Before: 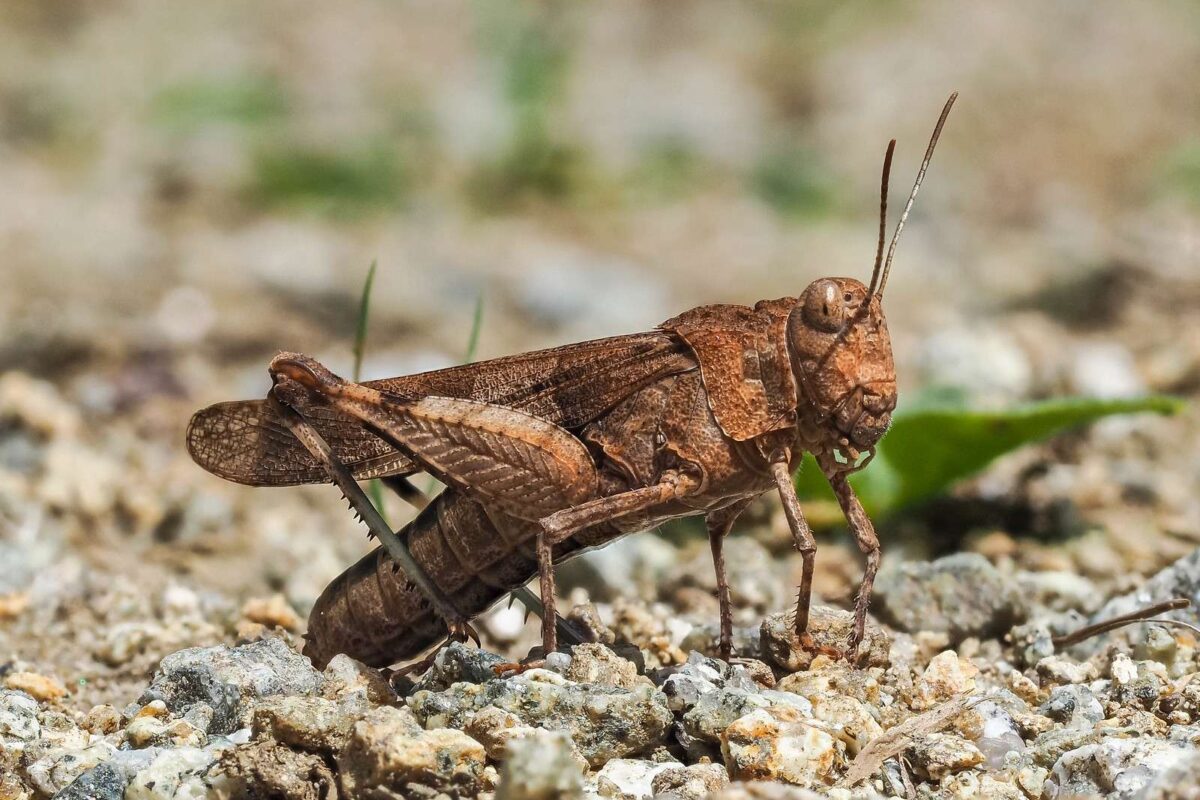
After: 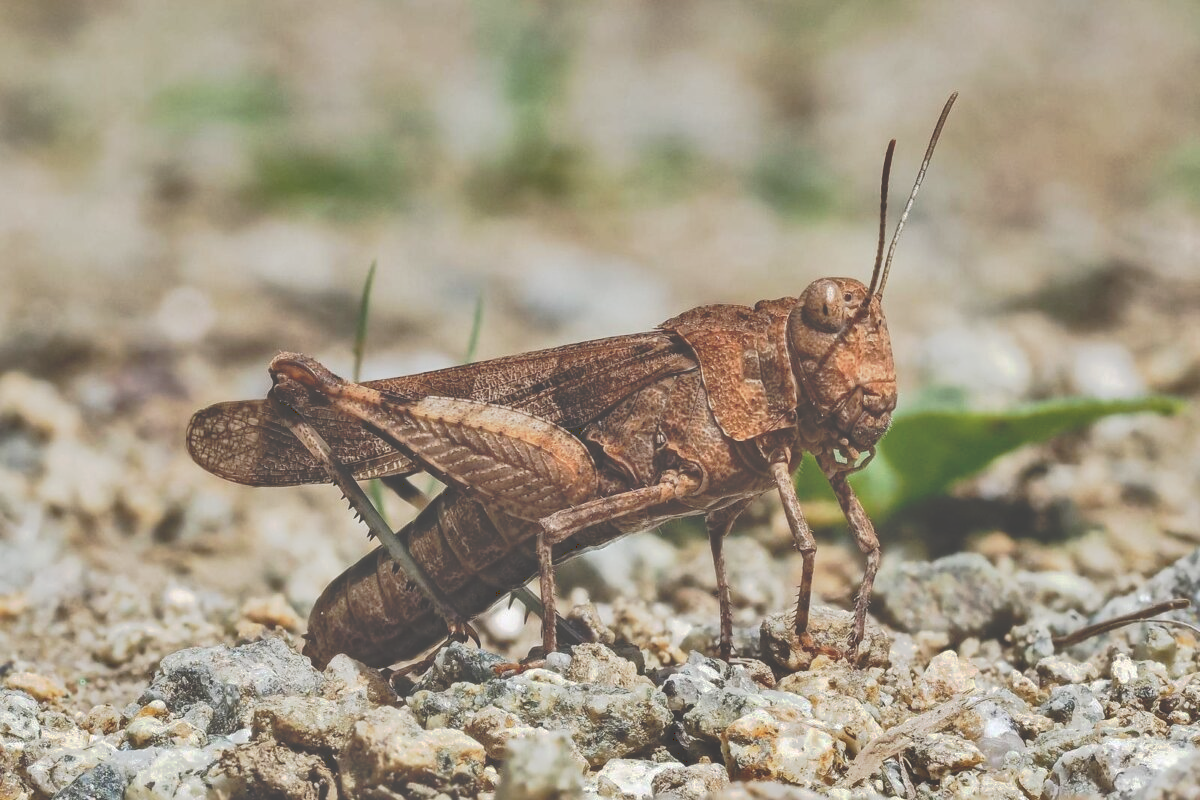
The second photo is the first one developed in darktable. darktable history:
shadows and highlights: soften with gaussian
tone curve: curves: ch0 [(0, 0) (0.003, 0.278) (0.011, 0.282) (0.025, 0.282) (0.044, 0.29) (0.069, 0.295) (0.1, 0.306) (0.136, 0.316) (0.177, 0.33) (0.224, 0.358) (0.277, 0.403) (0.335, 0.451) (0.399, 0.505) (0.468, 0.558) (0.543, 0.611) (0.623, 0.679) (0.709, 0.751) (0.801, 0.815) (0.898, 0.863) (1, 1)], preserve colors none
